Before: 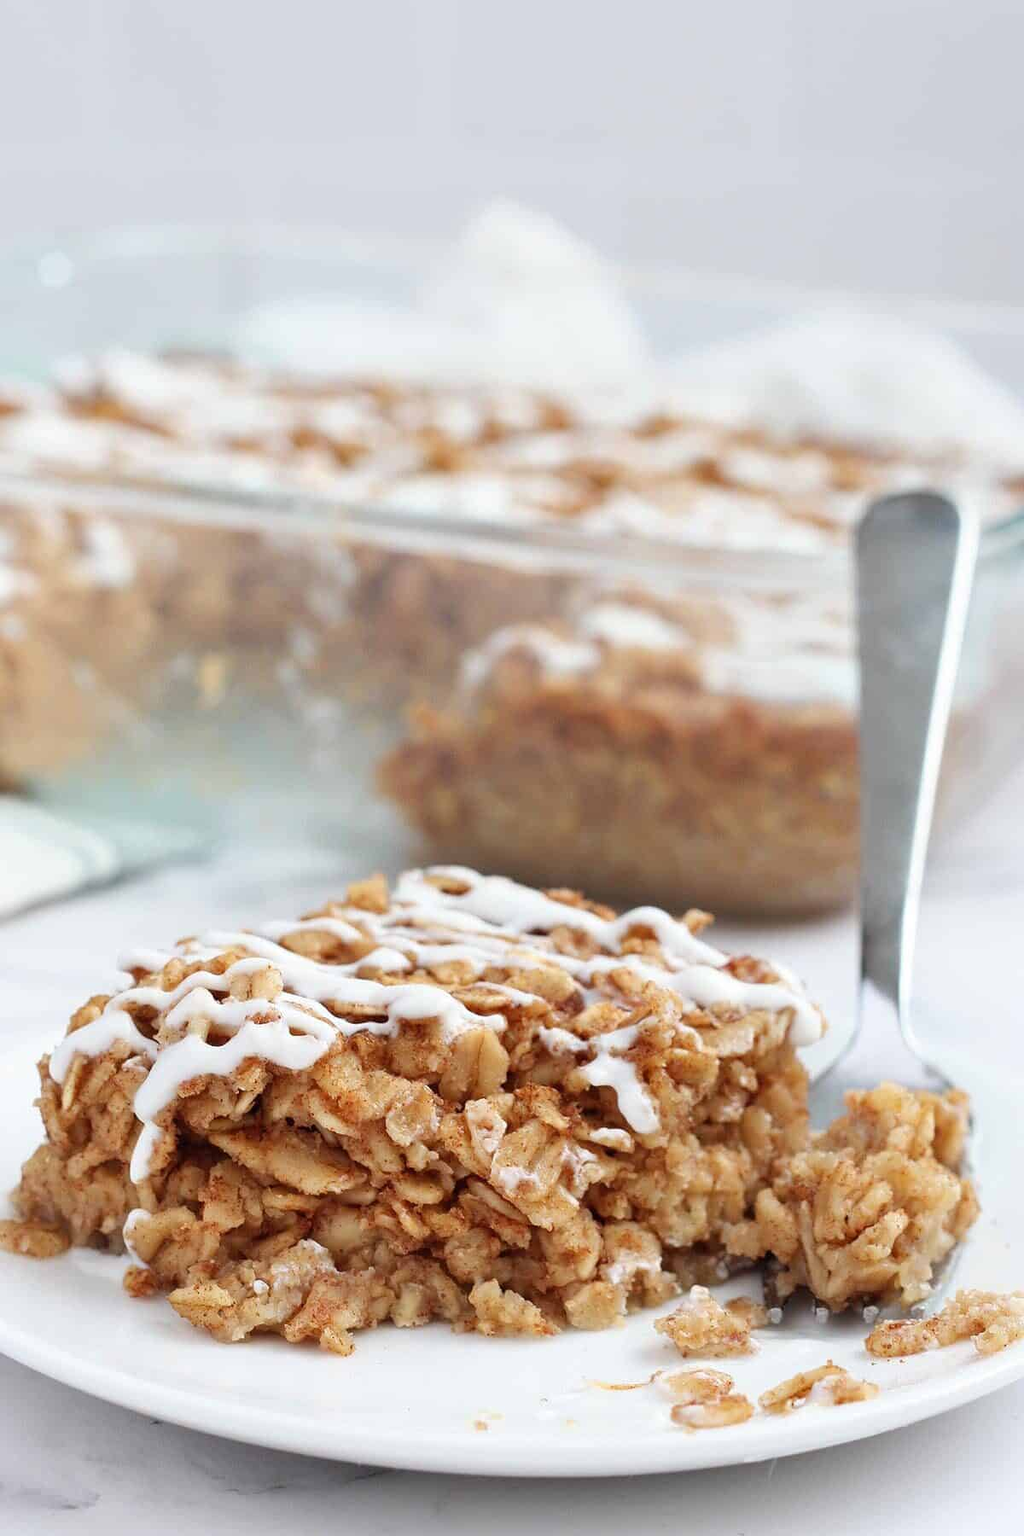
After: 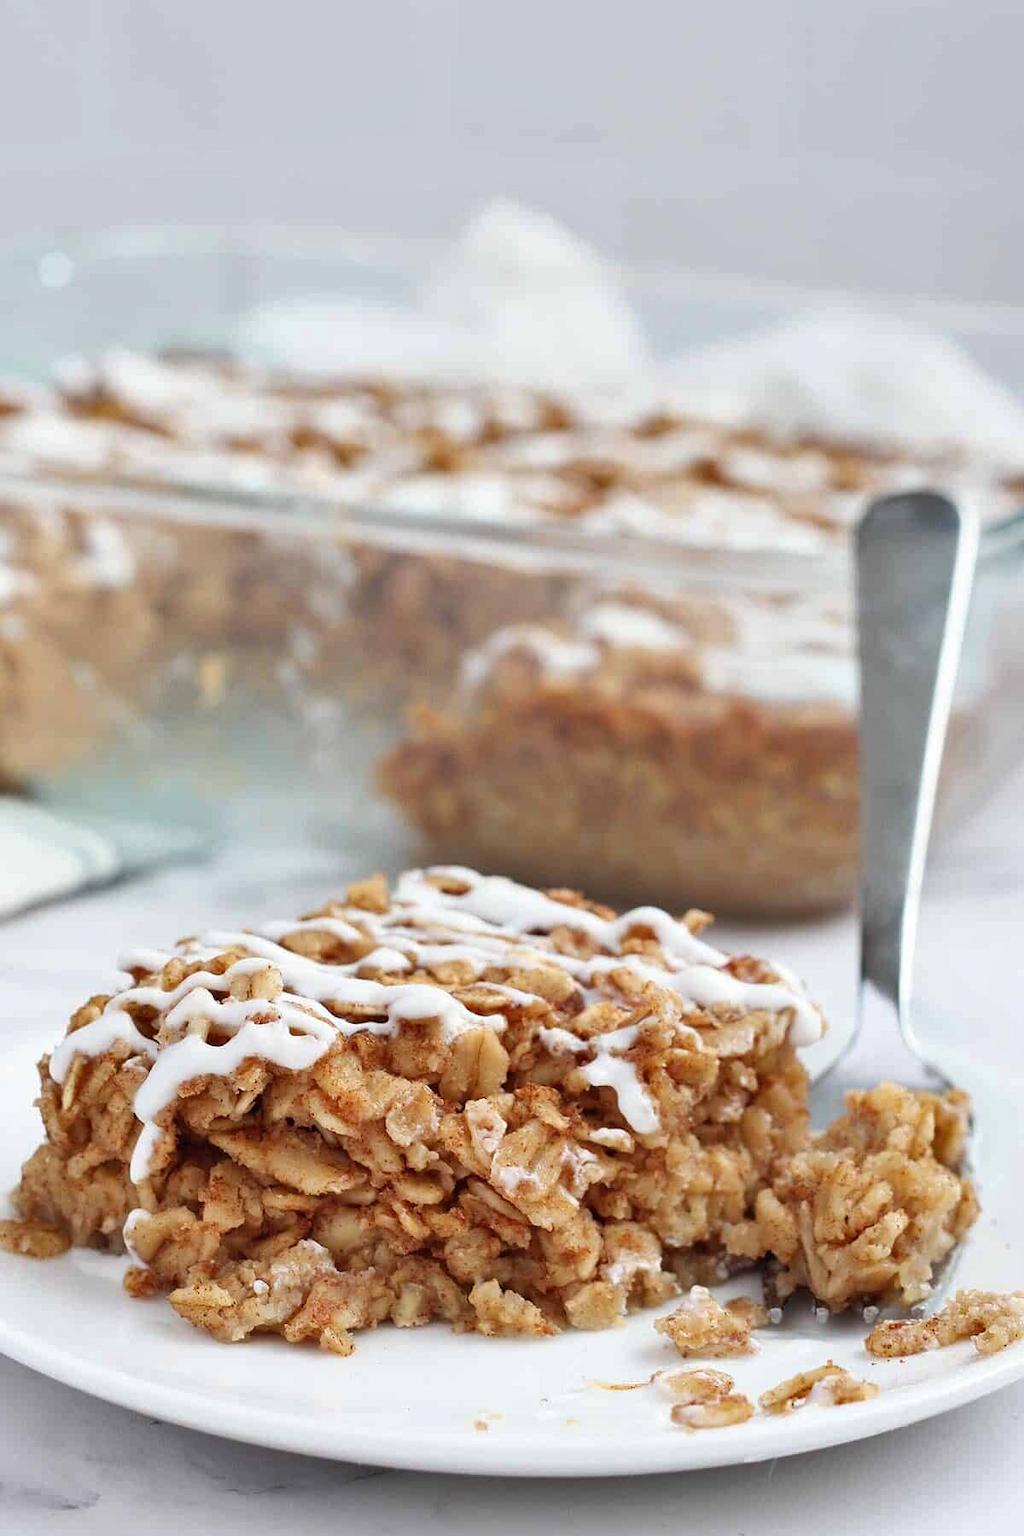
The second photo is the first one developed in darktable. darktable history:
shadows and highlights: shadows 49.05, highlights -41.68, soften with gaussian
